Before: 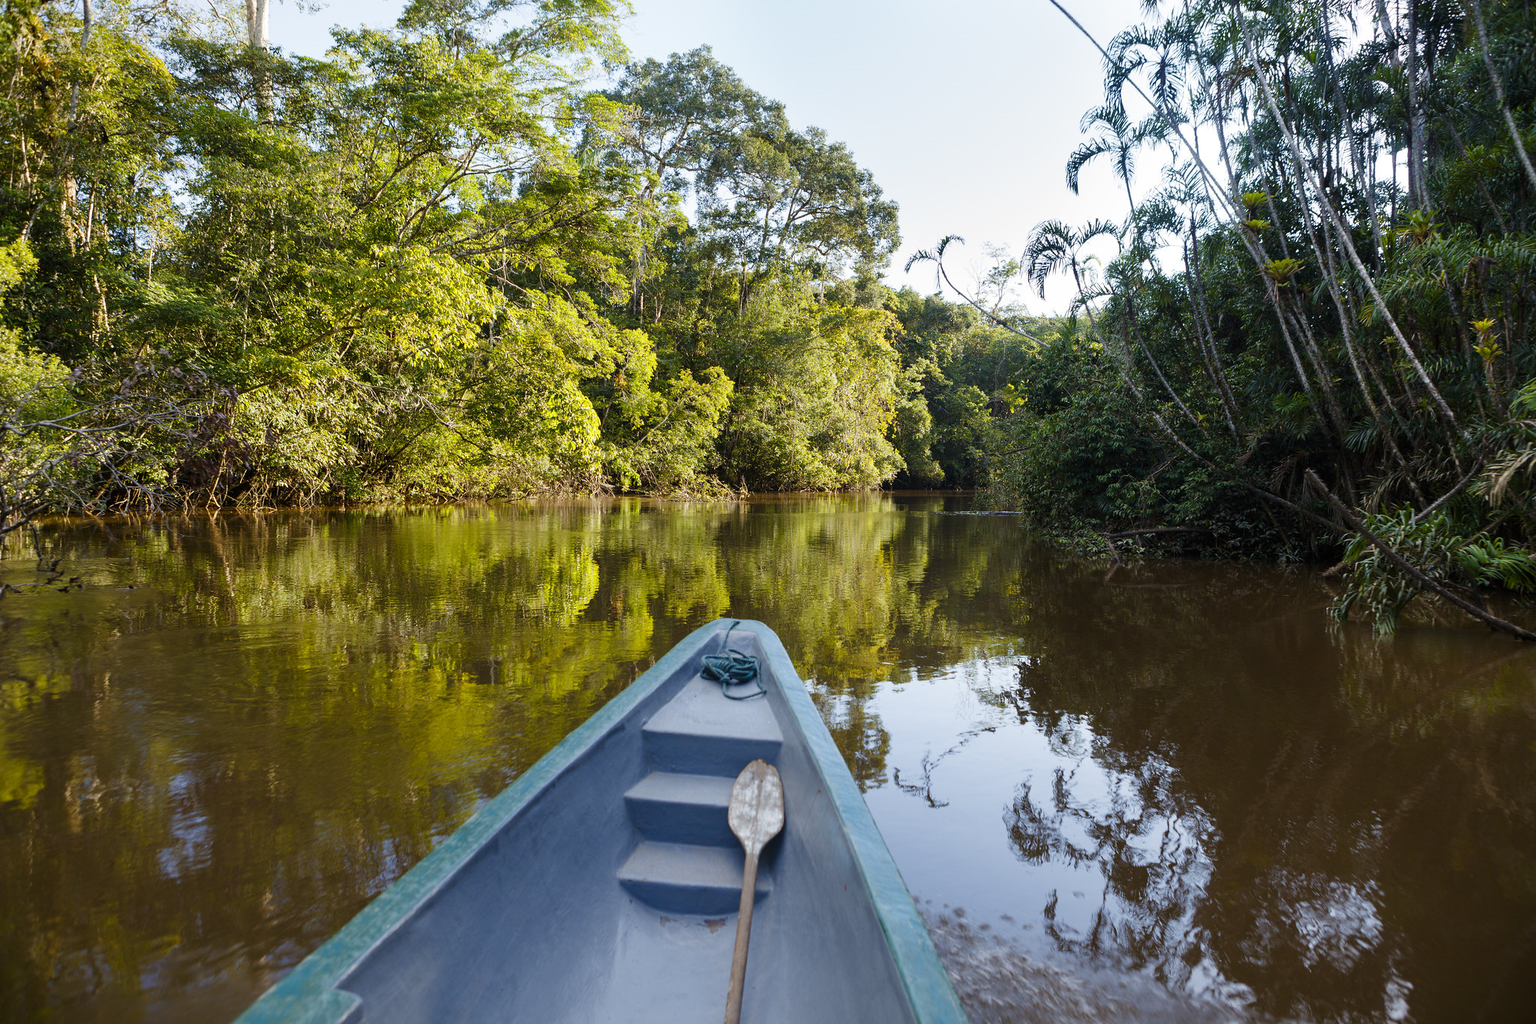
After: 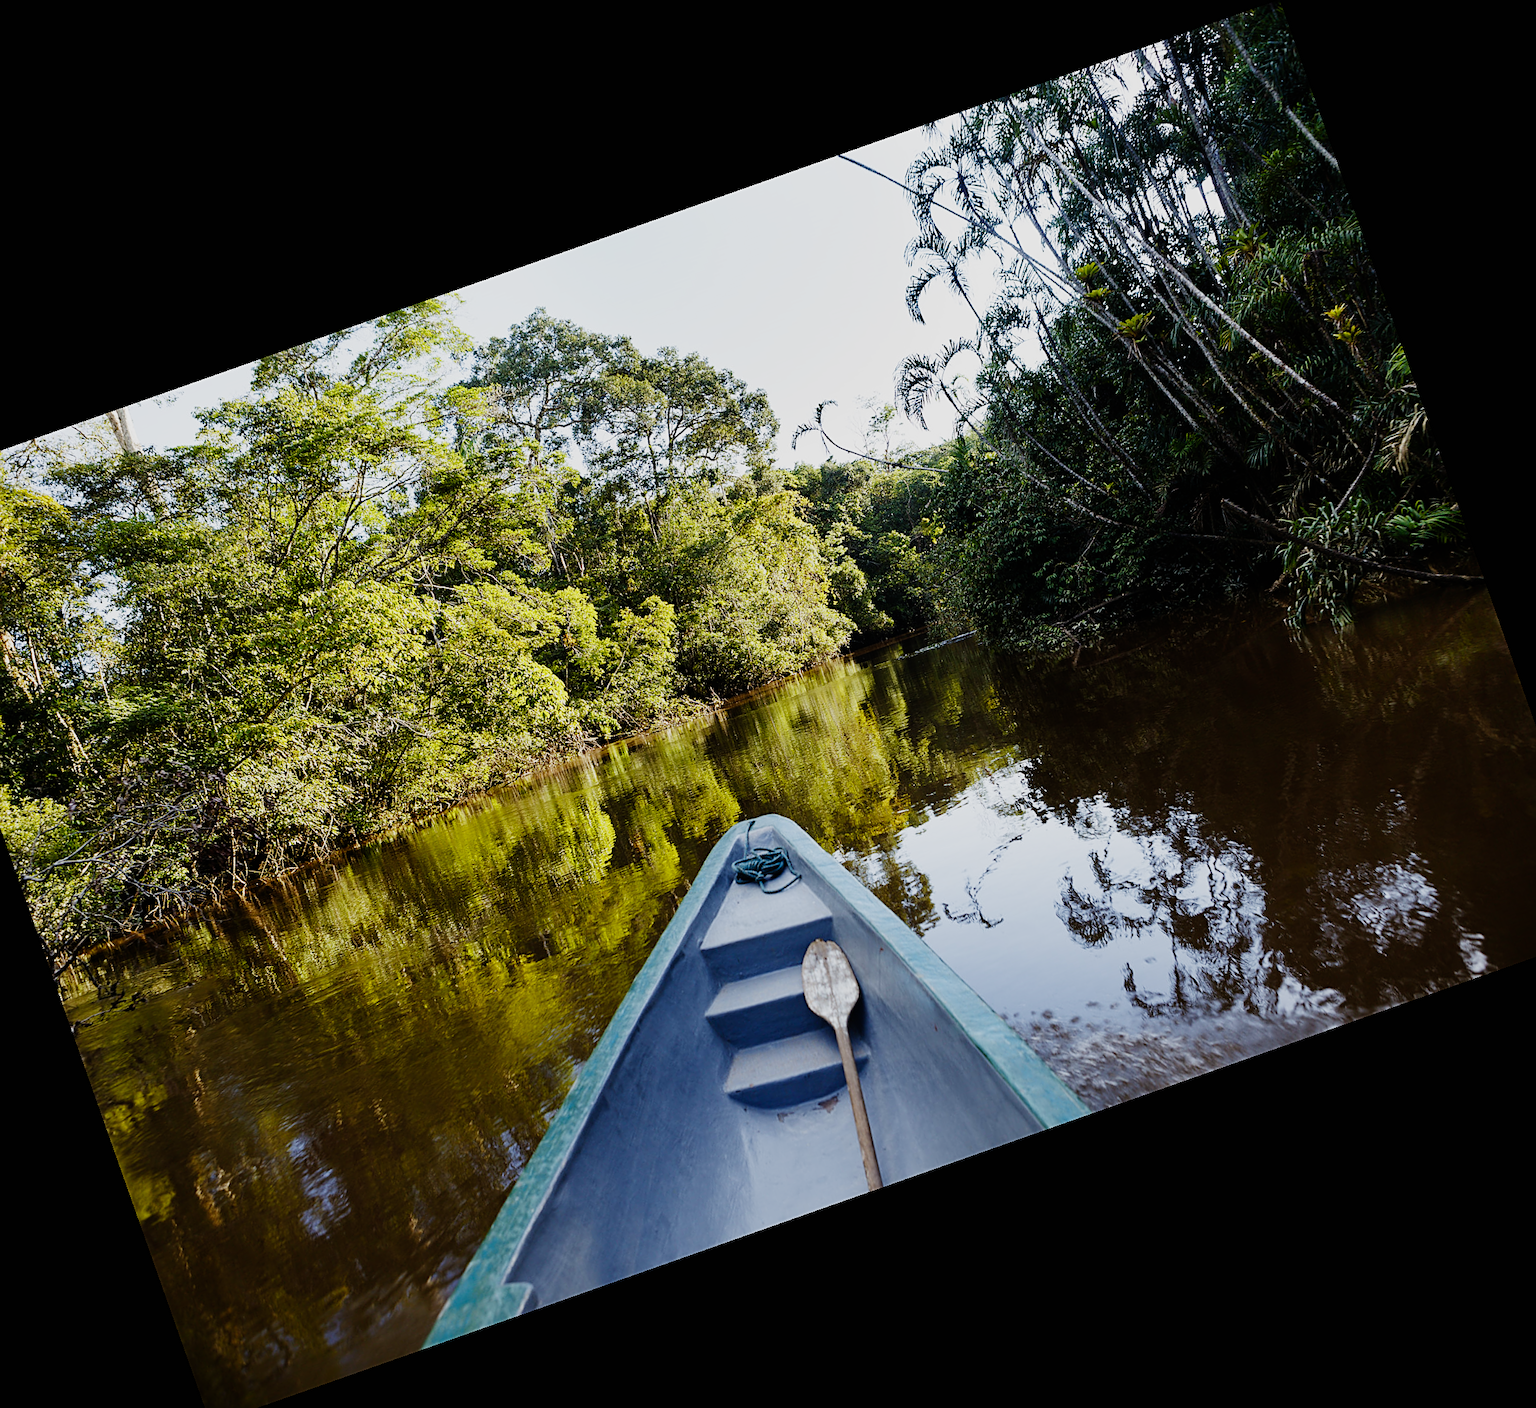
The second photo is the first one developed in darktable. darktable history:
sigmoid: contrast 1.8, skew -0.2, preserve hue 0%, red attenuation 0.1, red rotation 0.035, green attenuation 0.1, green rotation -0.017, blue attenuation 0.15, blue rotation -0.052, base primaries Rec2020
crop and rotate: angle 19.43°, left 6.812%, right 4.125%, bottom 1.087%
sharpen: on, module defaults
